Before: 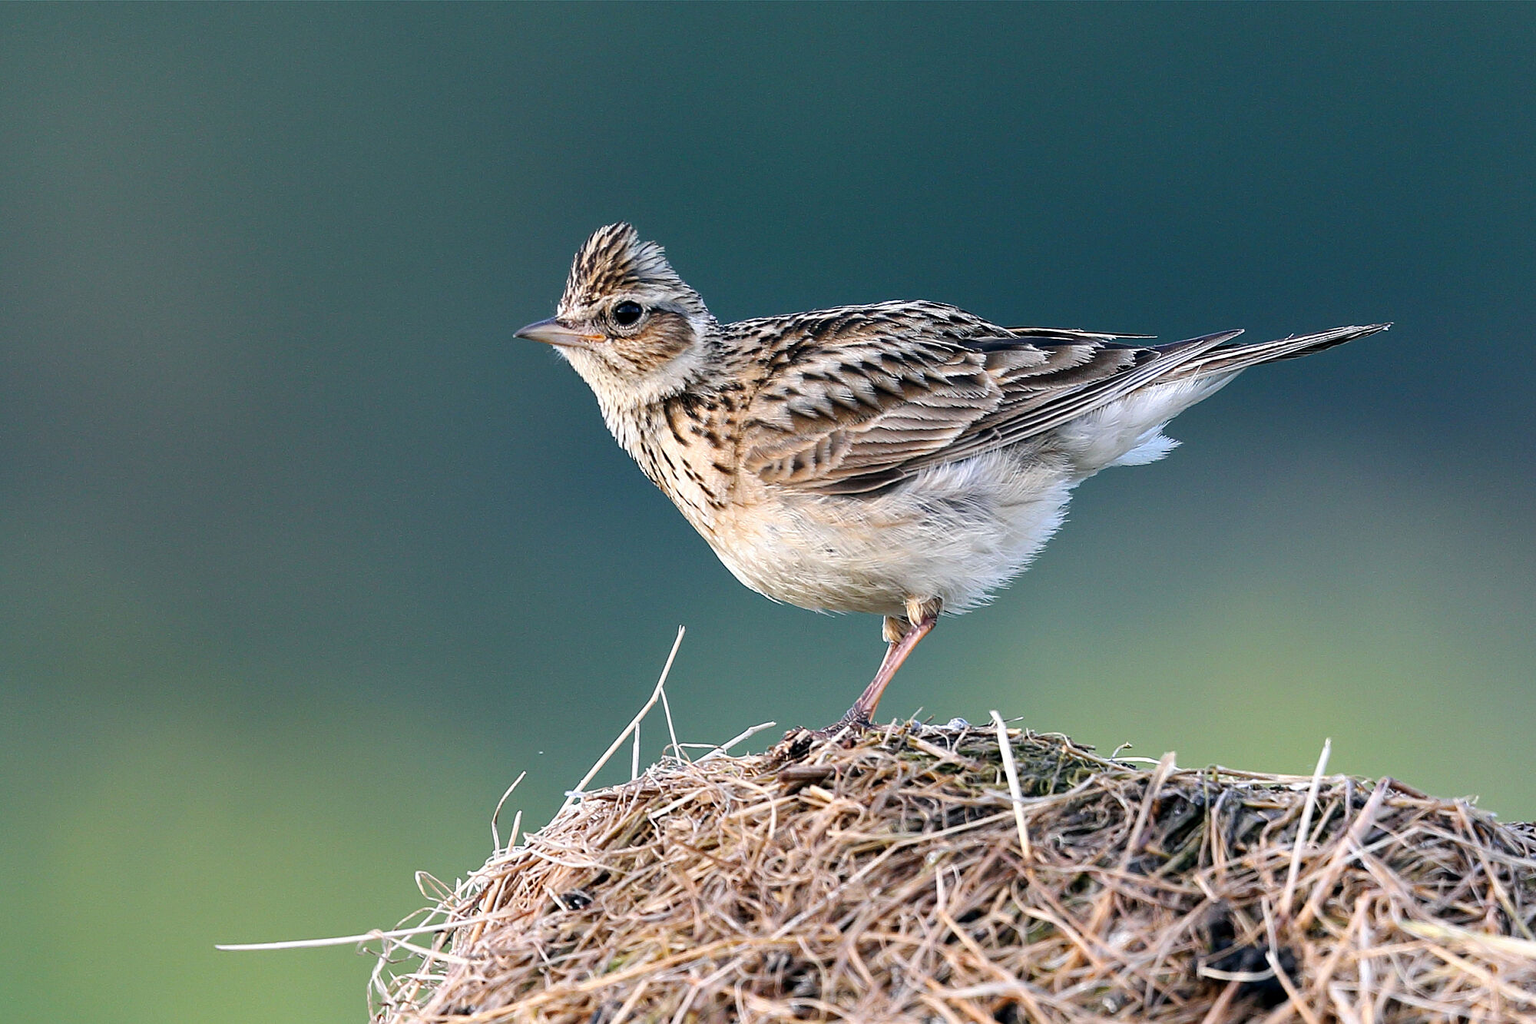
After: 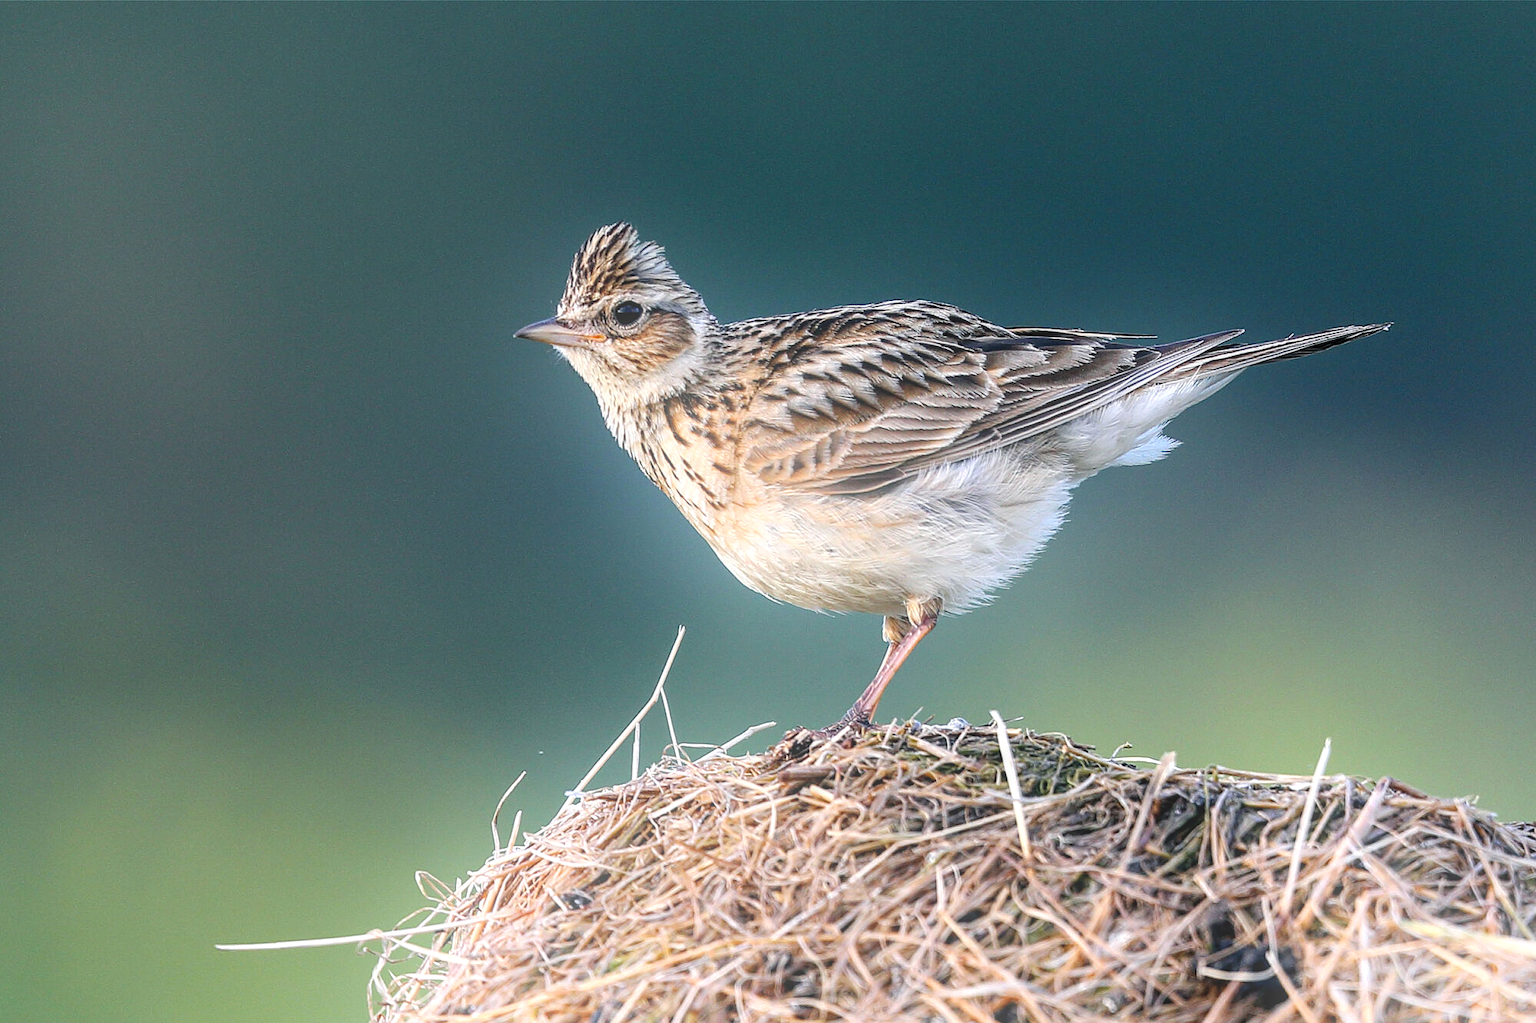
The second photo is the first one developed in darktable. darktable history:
local contrast: on, module defaults
bloom: on, module defaults
